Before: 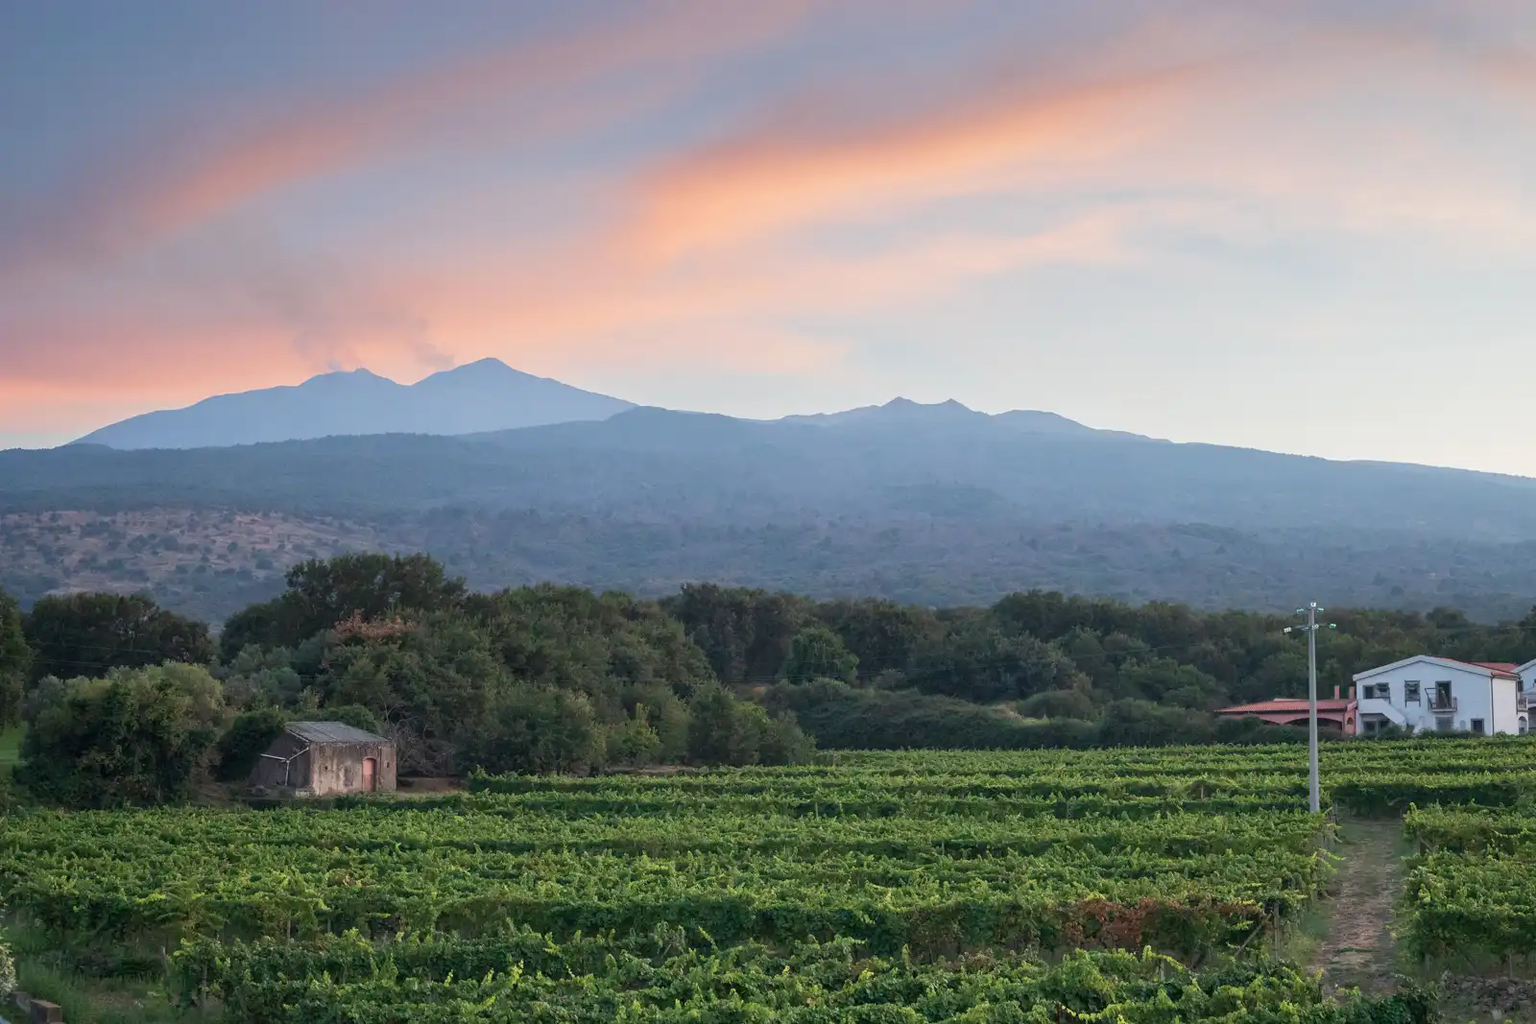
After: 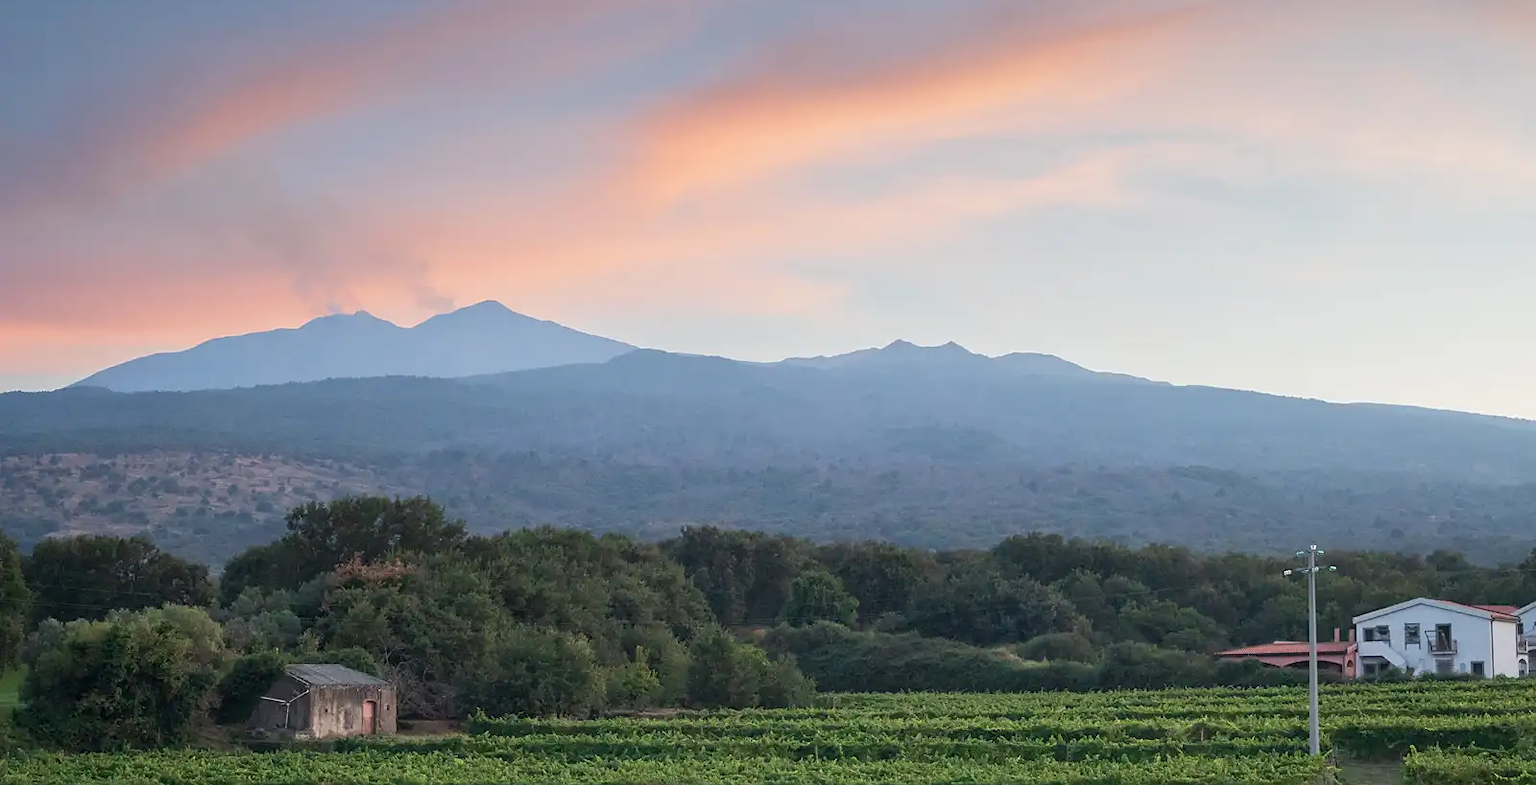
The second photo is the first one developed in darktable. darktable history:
sharpen: radius 1.559, amount 0.373, threshold 1.271
crop: top 5.667%, bottom 17.637%
